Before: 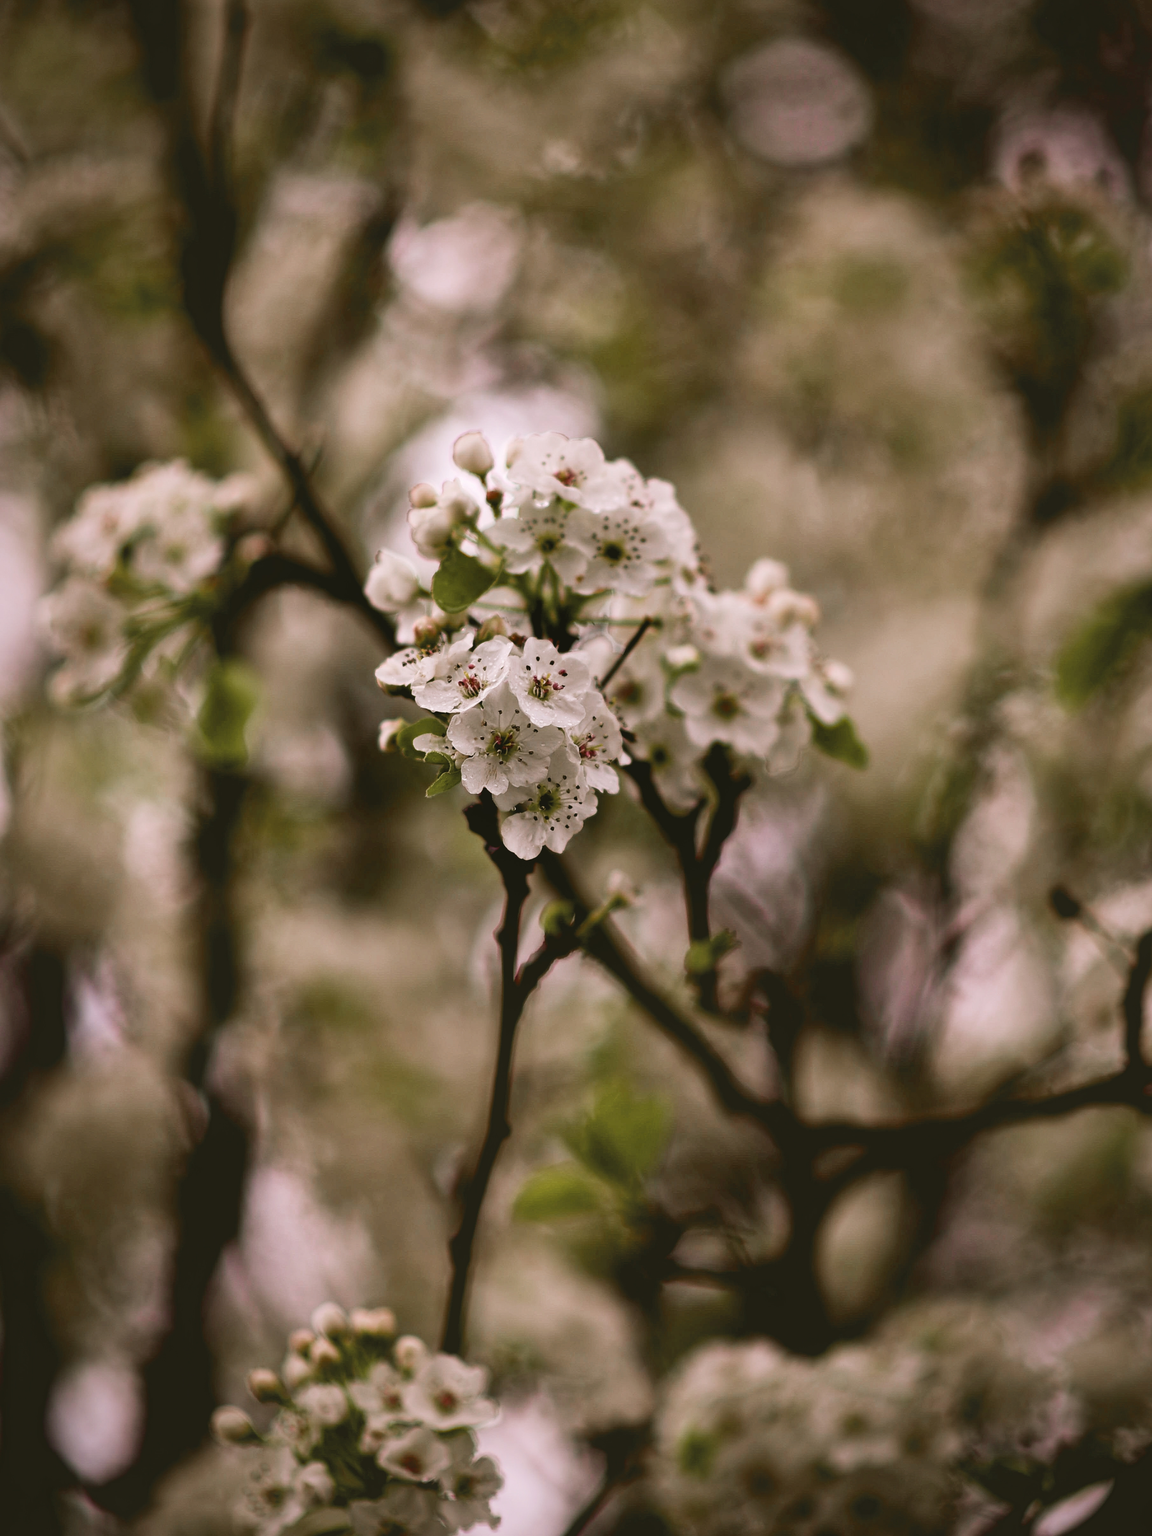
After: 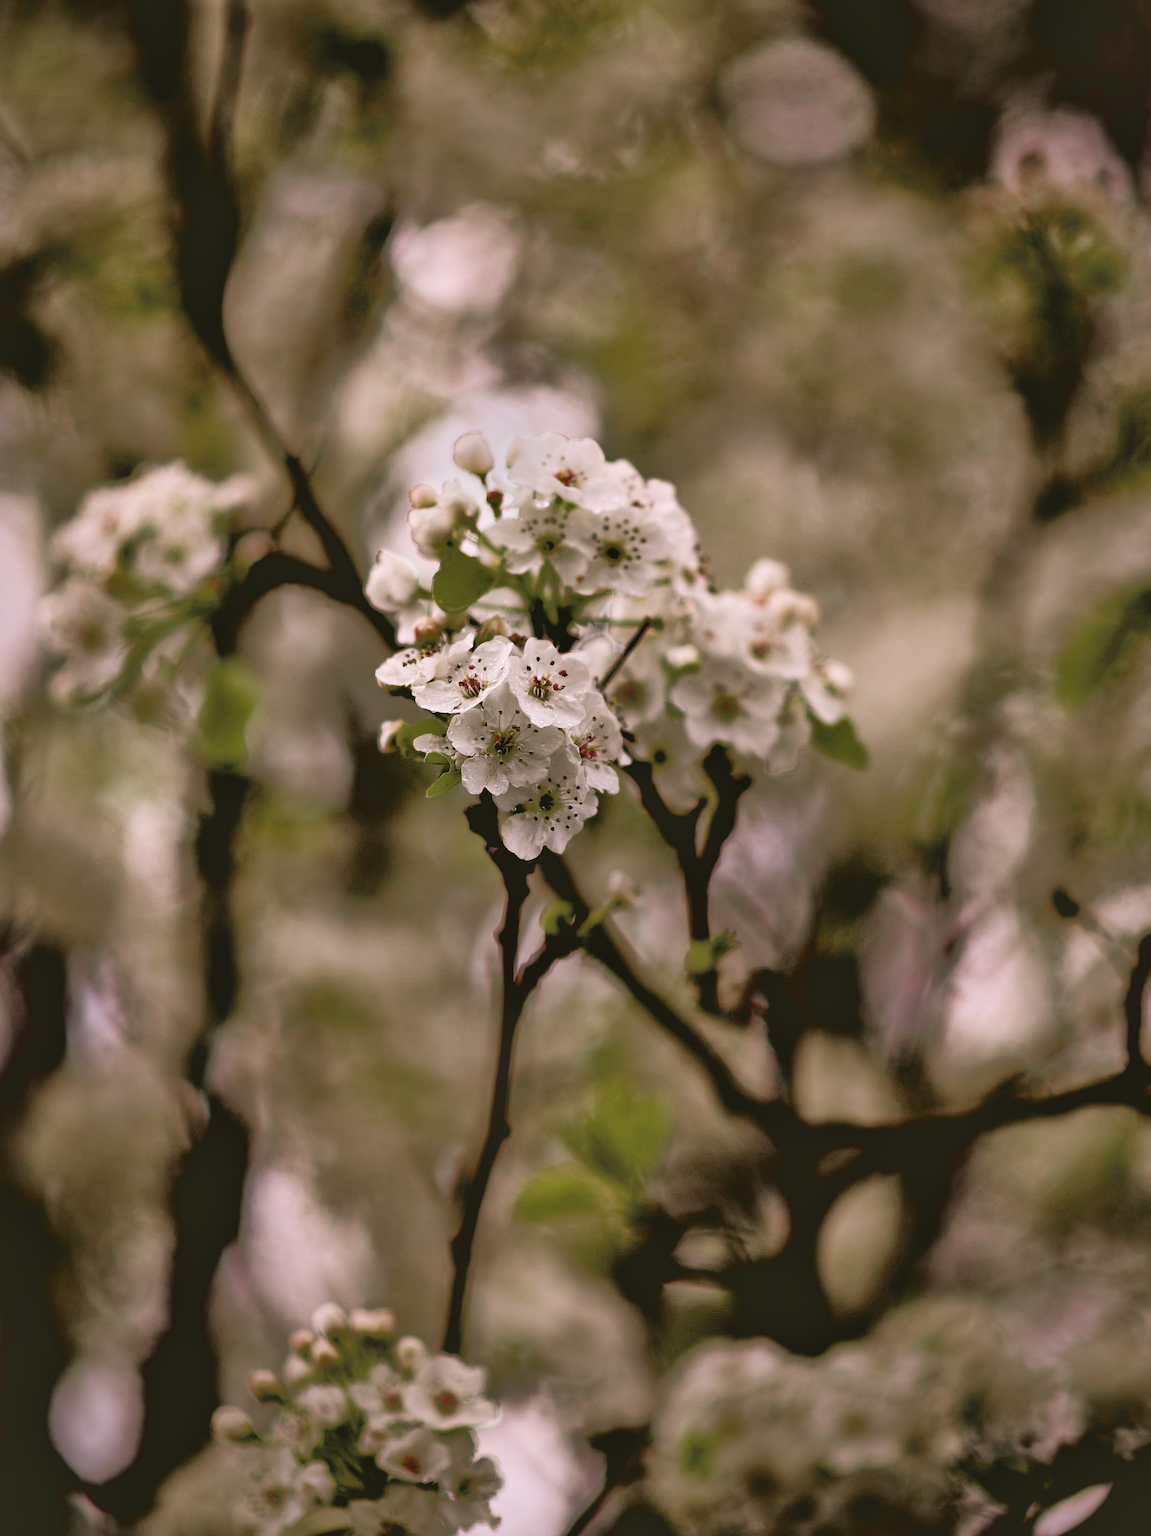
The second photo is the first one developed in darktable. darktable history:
tone equalizer: -7 EV -0.621 EV, -6 EV 1.03 EV, -5 EV -0.44 EV, -4 EV 0.419 EV, -3 EV 0.423 EV, -2 EV 0.17 EV, -1 EV -0.157 EV, +0 EV -0.373 EV
